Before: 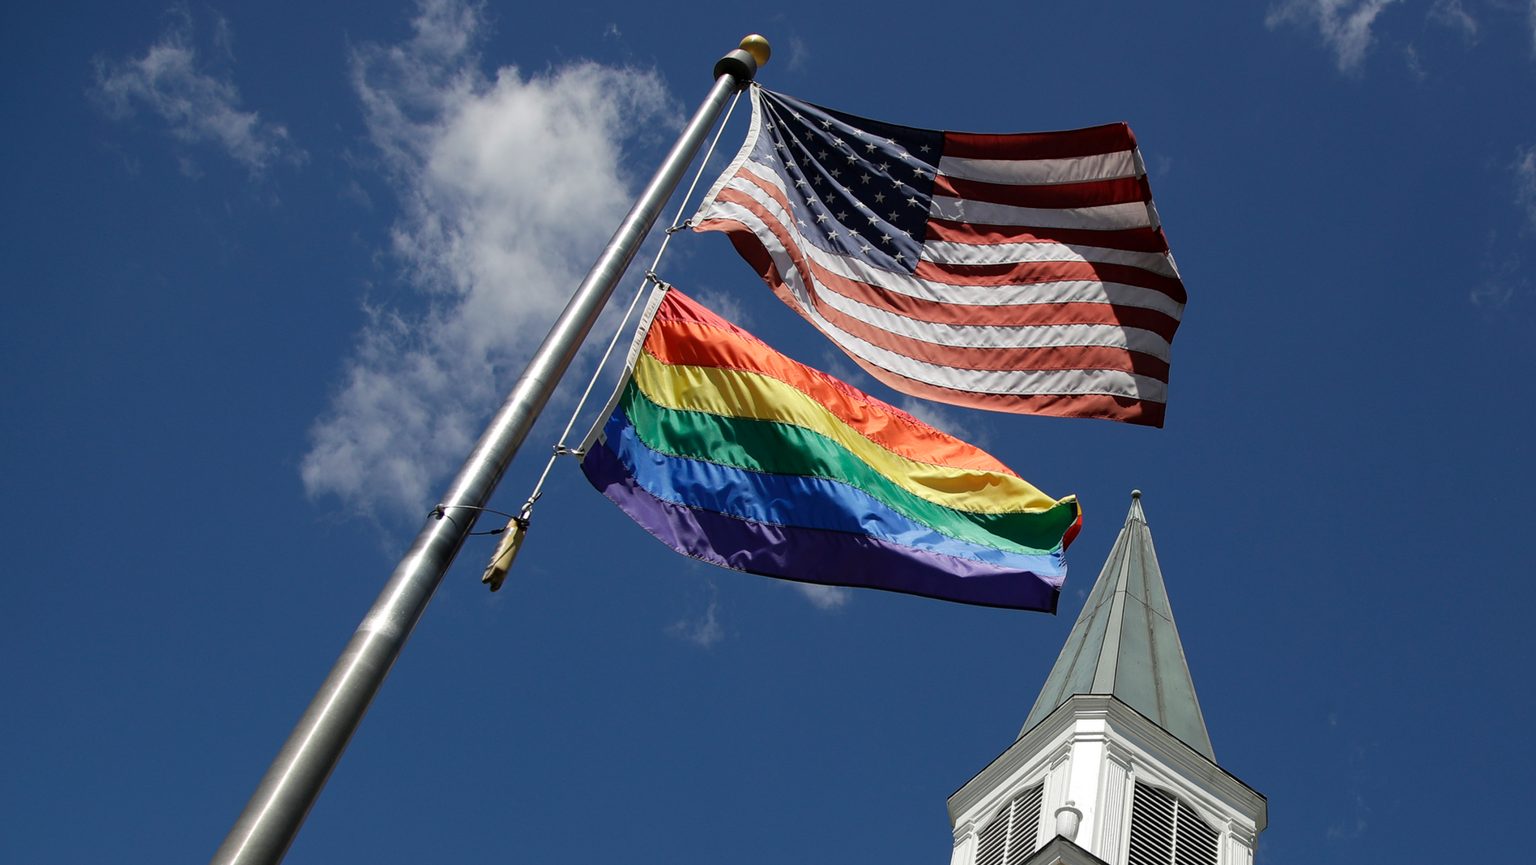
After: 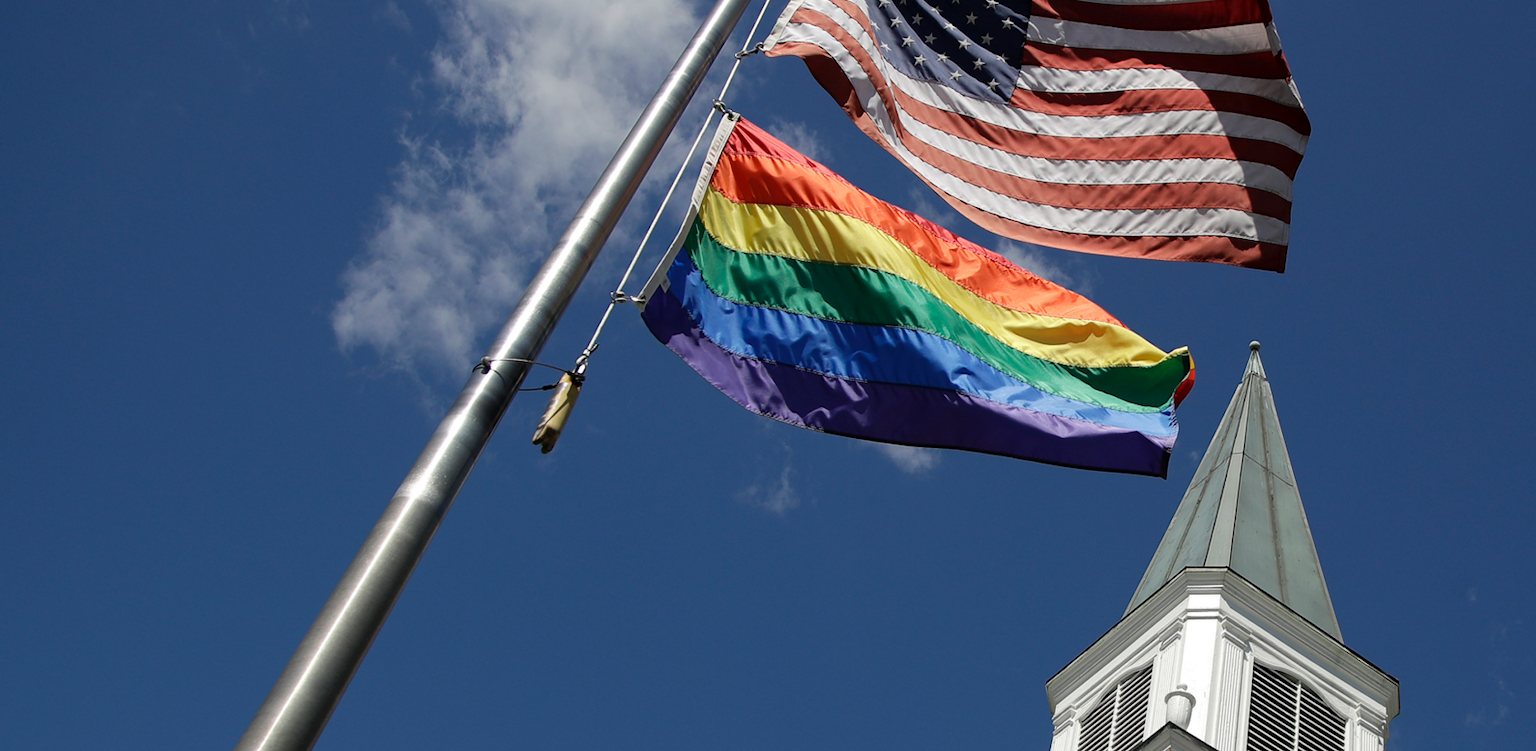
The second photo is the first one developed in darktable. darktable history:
crop: top 20.916%, right 9.437%, bottom 0.316%
